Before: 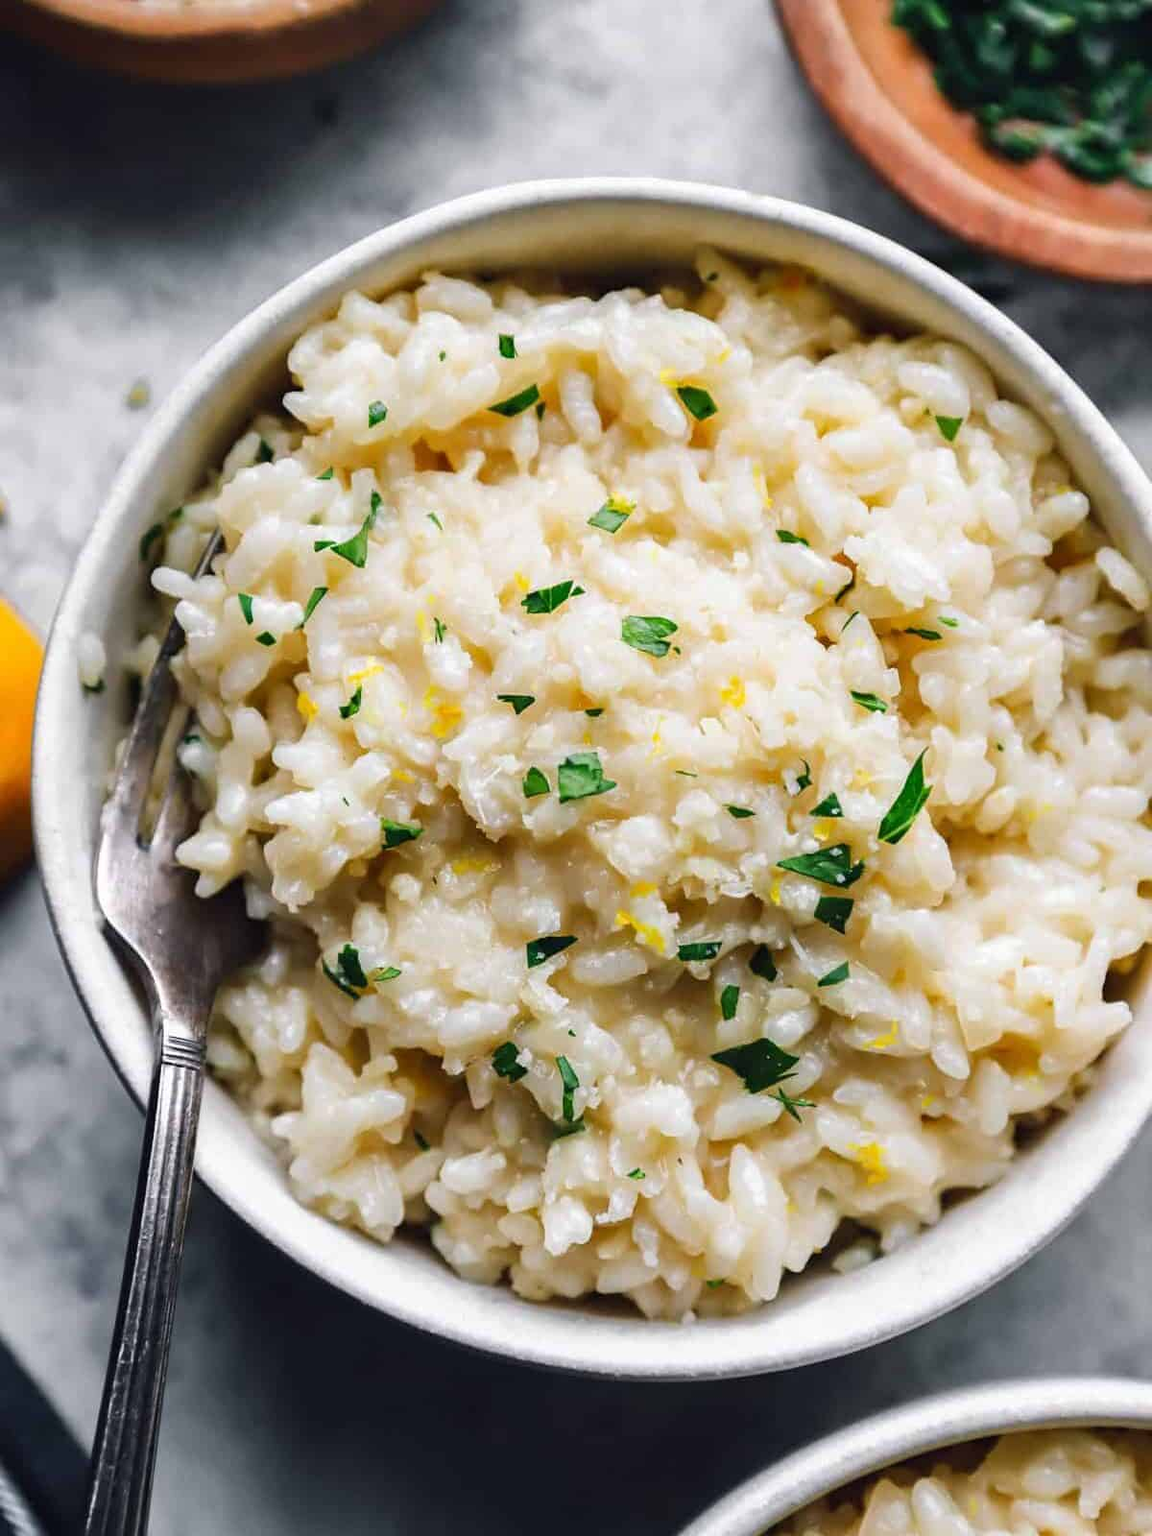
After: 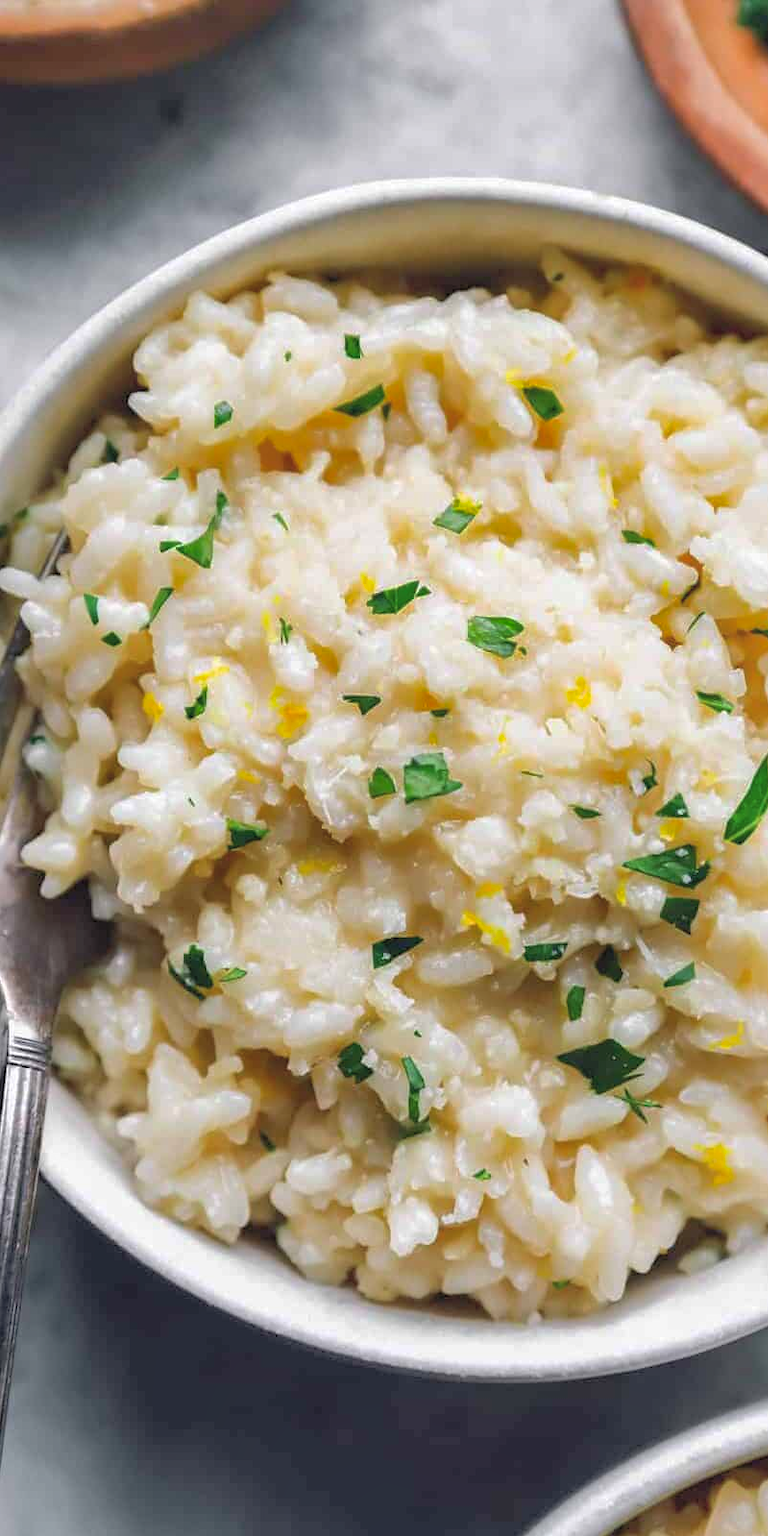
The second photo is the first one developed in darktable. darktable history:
crop and rotate: left 13.431%, right 19.895%
contrast brightness saturation: brightness 0.12
shadows and highlights: on, module defaults
